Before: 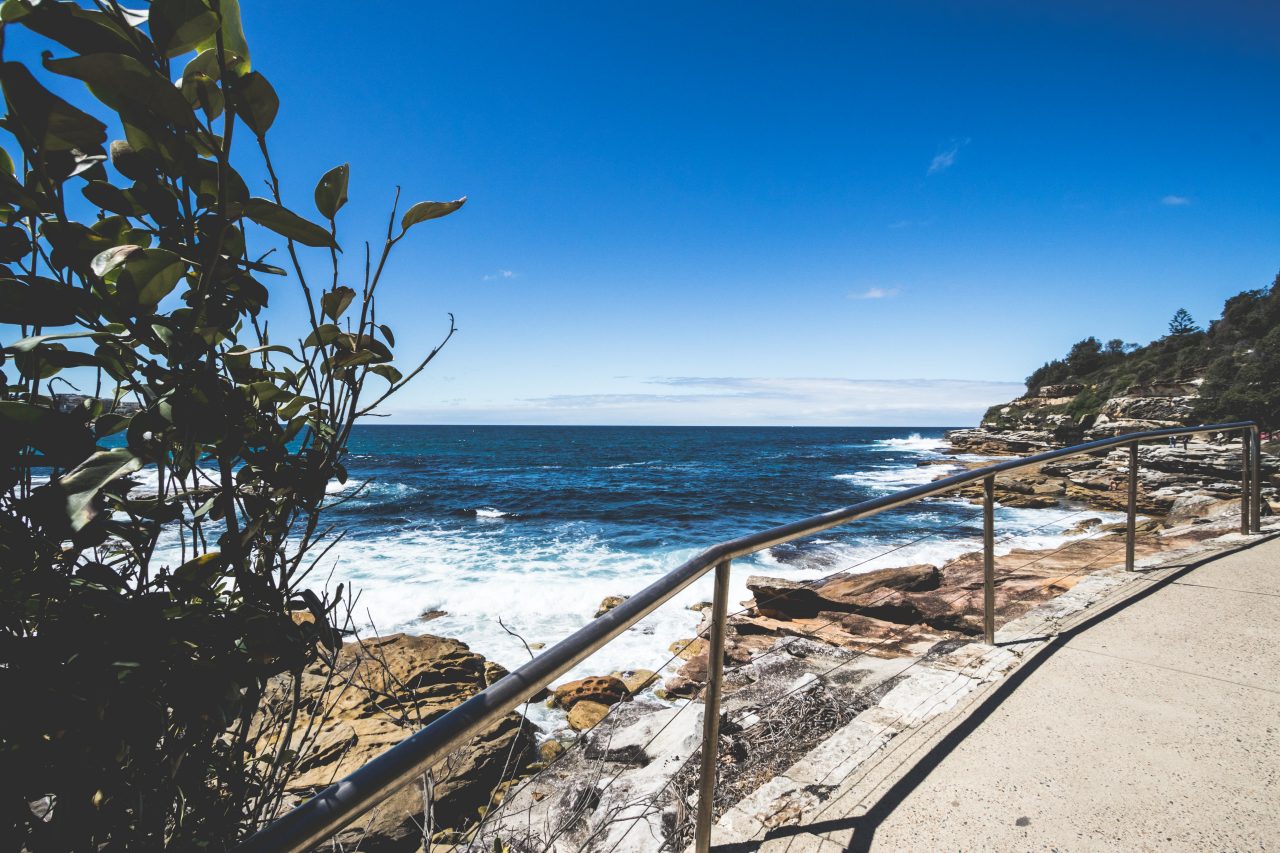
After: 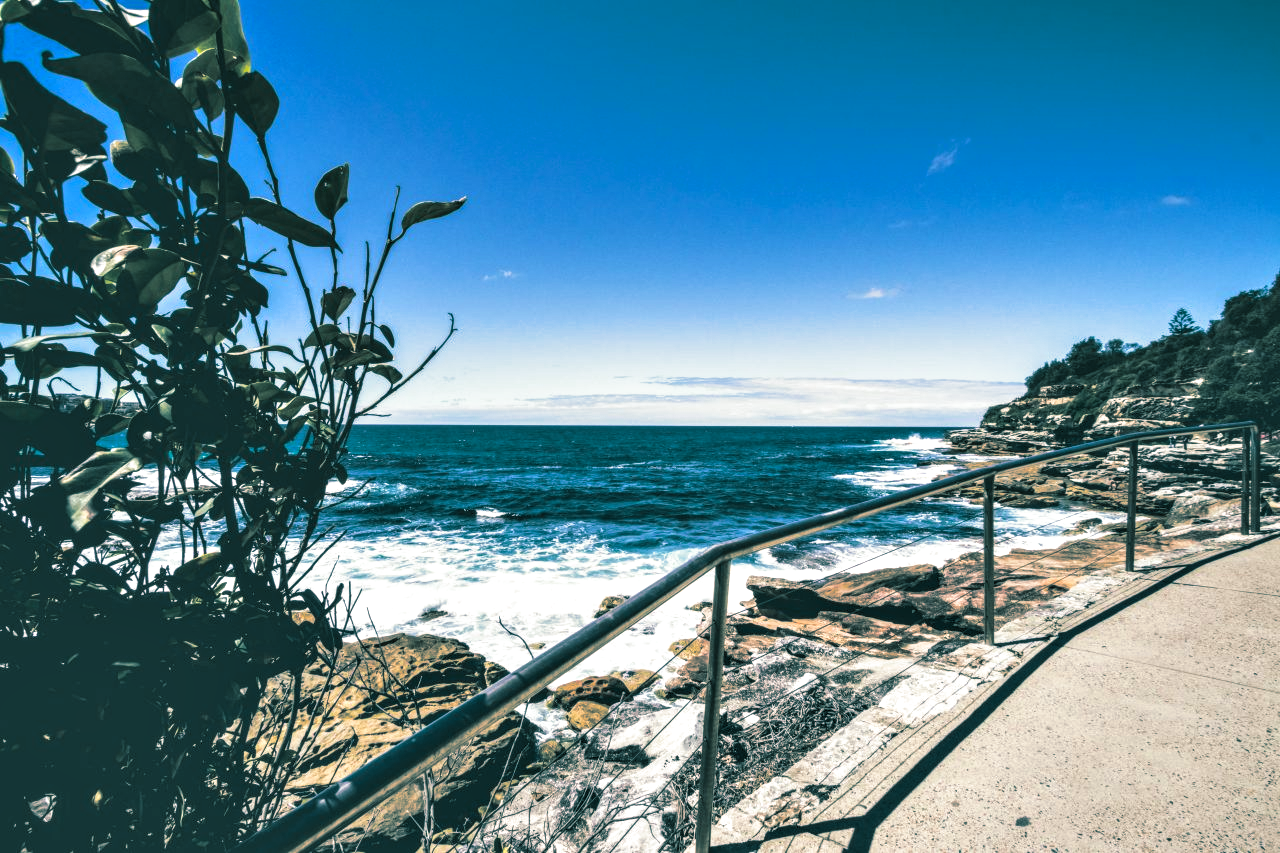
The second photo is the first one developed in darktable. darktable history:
local contrast: on, module defaults
split-toning: shadows › hue 186.43°, highlights › hue 49.29°, compress 30.29%
velvia: strength 15%
contrast equalizer: octaves 7, y [[0.528, 0.548, 0.563, 0.562, 0.546, 0.526], [0.55 ×6], [0 ×6], [0 ×6], [0 ×6]]
